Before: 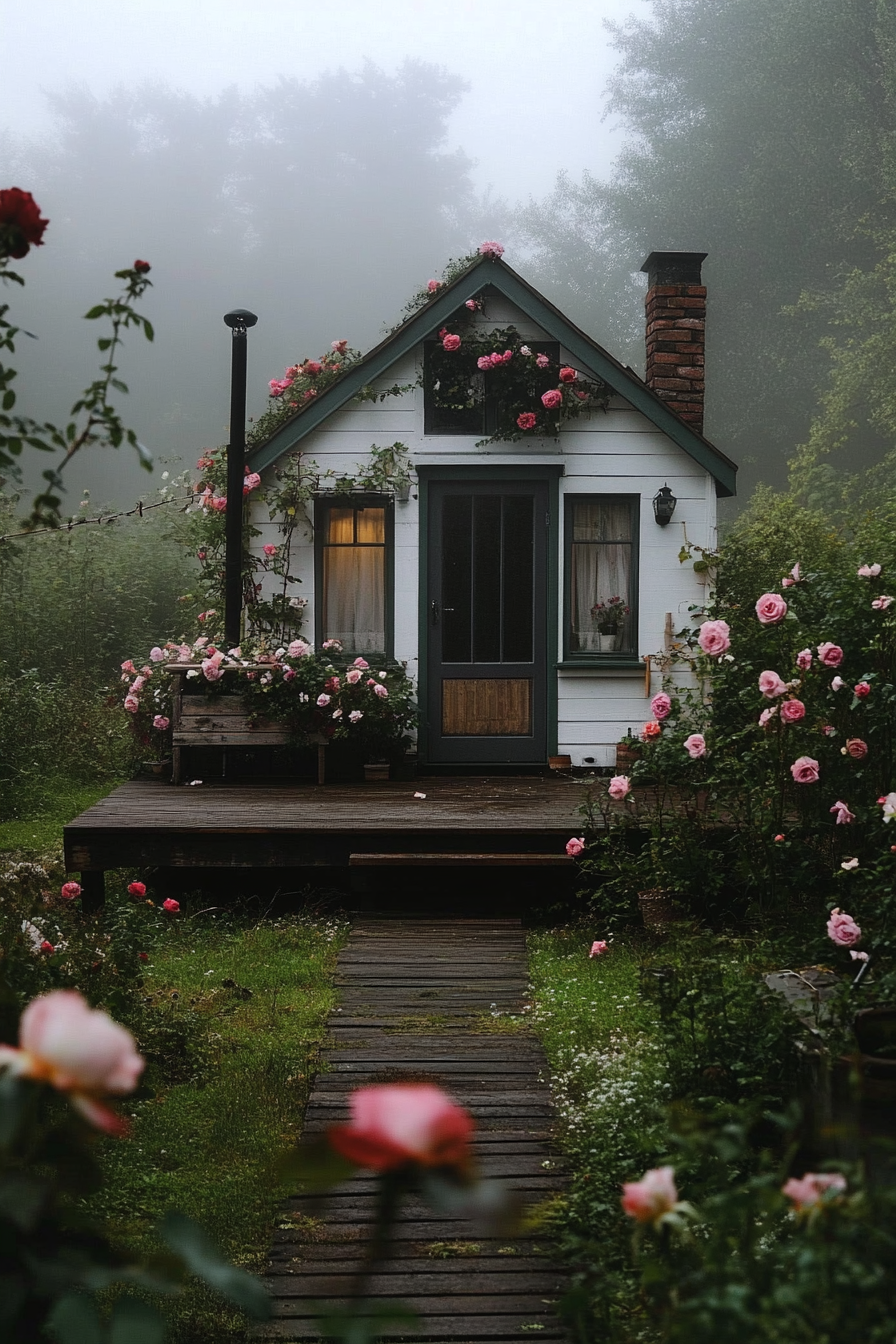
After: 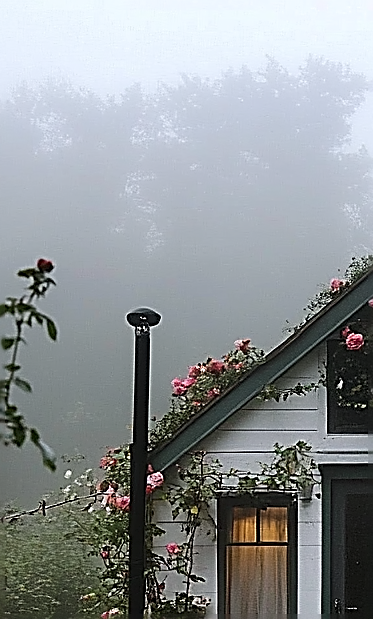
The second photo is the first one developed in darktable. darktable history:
crop and rotate: left 10.91%, top 0.075%, right 47.352%, bottom 53.826%
sharpen: amount 1.996
